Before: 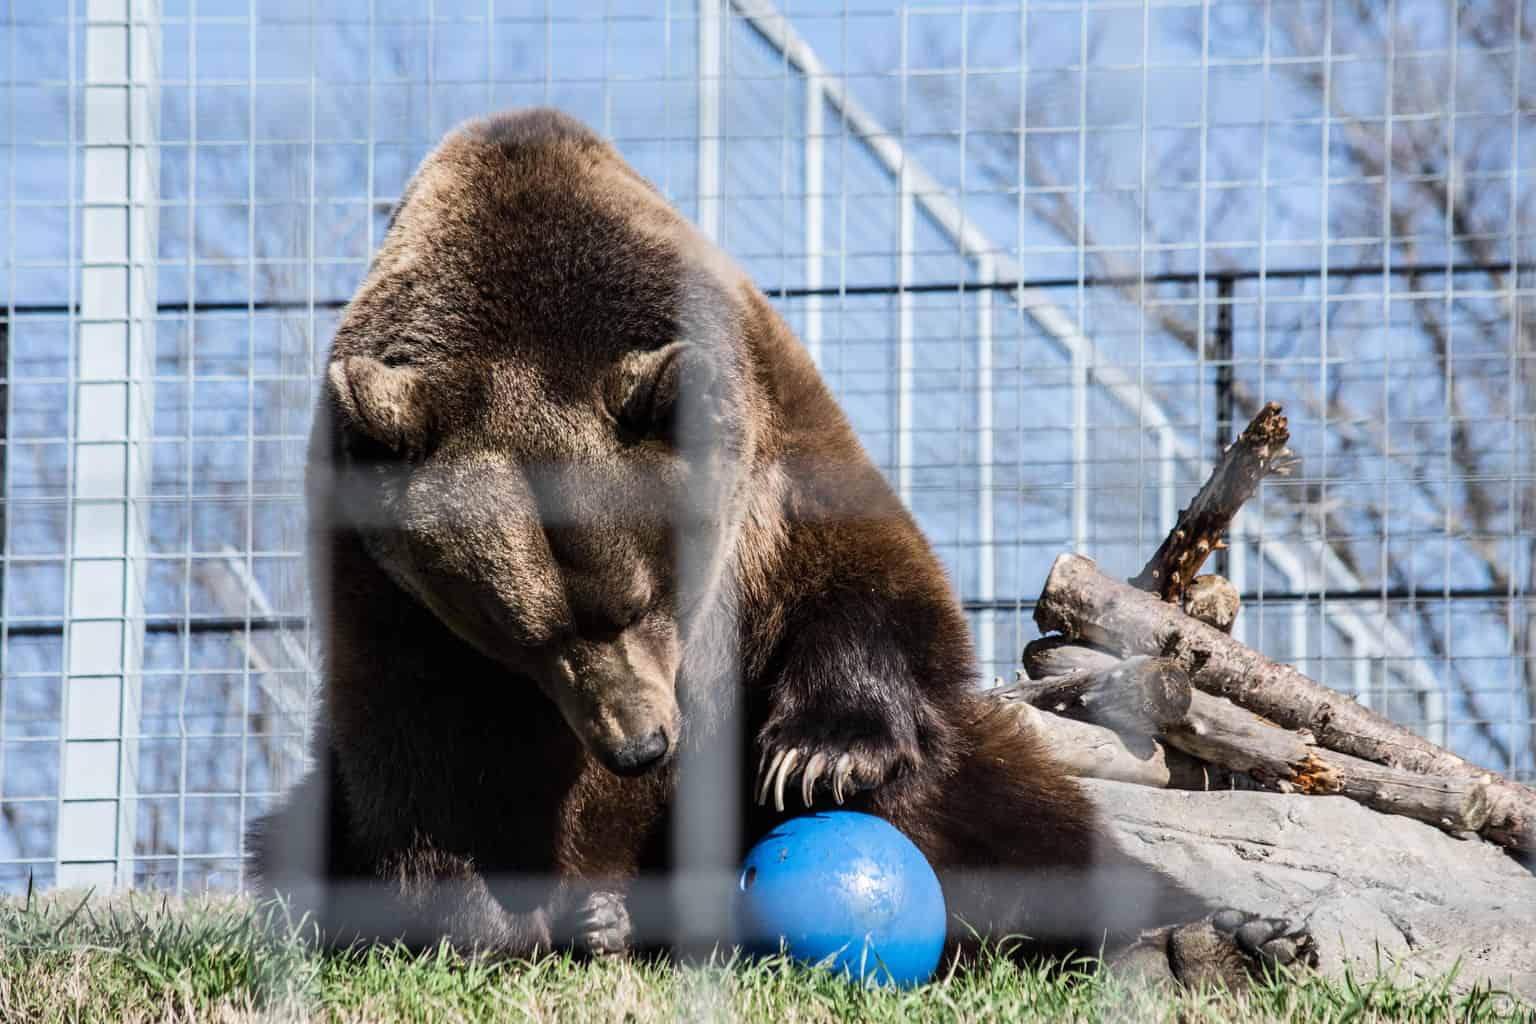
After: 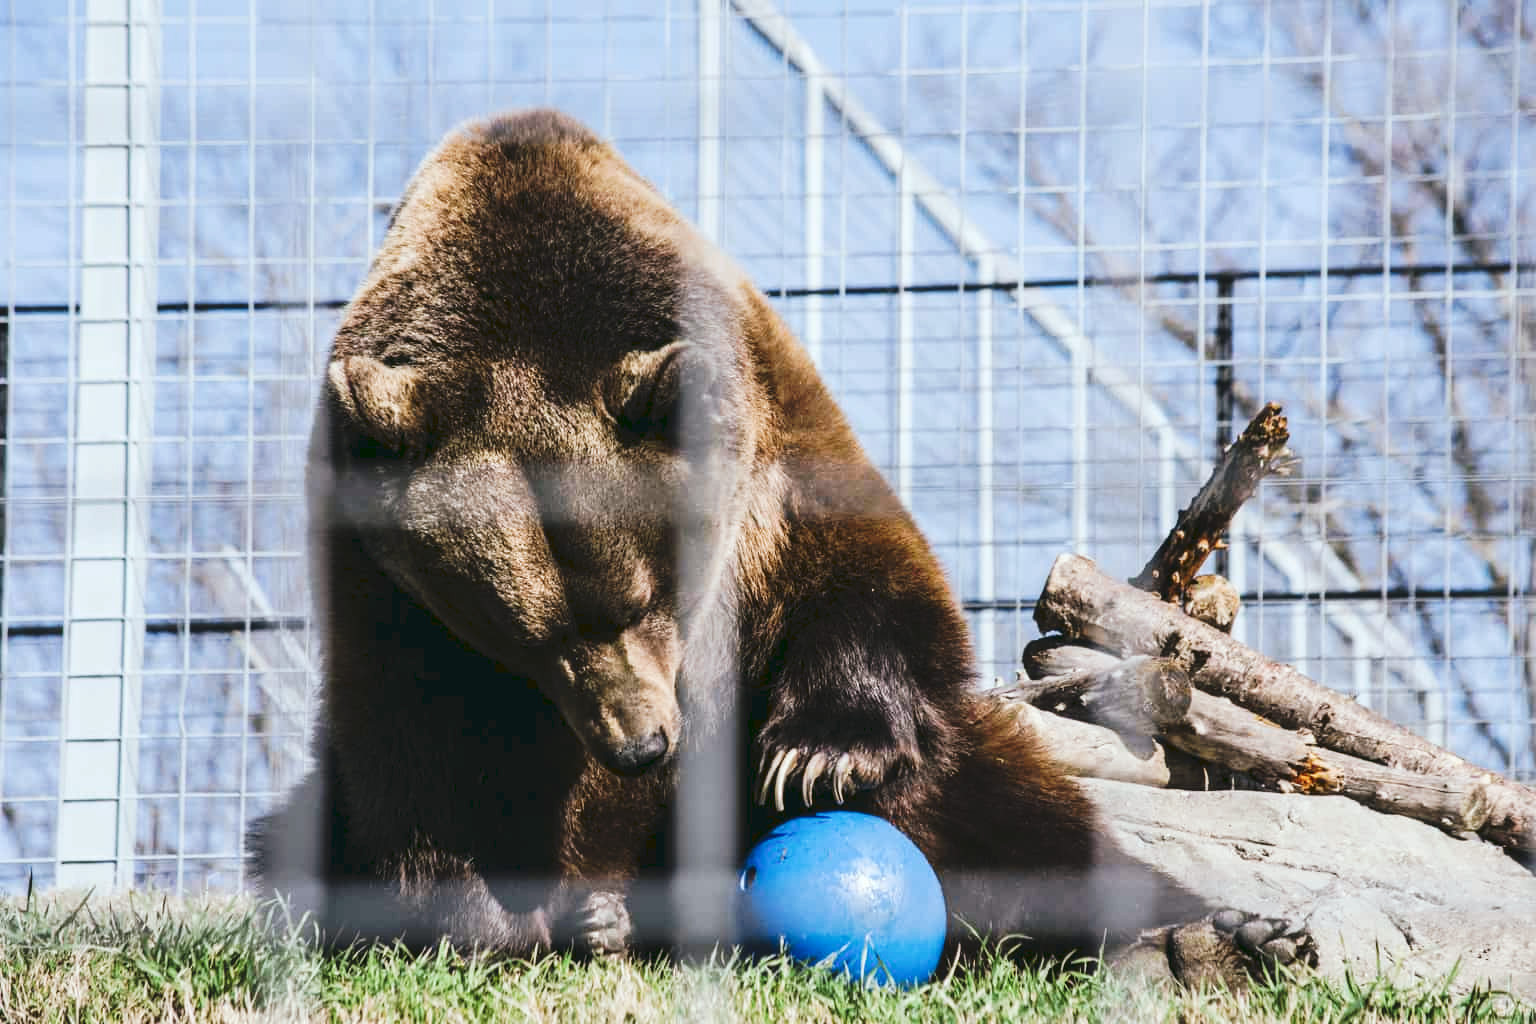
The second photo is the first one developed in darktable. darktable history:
tone curve: curves: ch0 [(0, 0) (0.003, 0.065) (0.011, 0.072) (0.025, 0.09) (0.044, 0.104) (0.069, 0.116) (0.1, 0.127) (0.136, 0.15) (0.177, 0.184) (0.224, 0.223) (0.277, 0.28) (0.335, 0.361) (0.399, 0.443) (0.468, 0.525) (0.543, 0.616) (0.623, 0.713) (0.709, 0.79) (0.801, 0.866) (0.898, 0.933) (1, 1)], preserve colors none
color look up table: target L [97.17, 92.57, 84.54, 88.96, 86.03, 74.12, 69.99, 56.4, 62.69, 61.37, 46.23, 31.88, 3.554, 200.89, 90.79, 84.32, 72.04, 65.73, 63.65, 57.1, 52.18, 54.4, 51.67, 47.15, 45.32, 38.71, 31.16, 23.2, 18.5, 89.85, 73.5, 63.99, 65.32, 61.44, 60.04, 50.71, 52.33, 50.79, 42.79, 36.97, 38.5, 35.94, 33.1, 2.157, 77.13, 73.51, 72.93, 64, 32.6], target a [-38.59, -5.621, -52.44, -37.16, -29.07, -48, -5.688, -50.35, -16.34, -5.997, -29.1, -29.02, -6.803, 0, 0.557, -0.331, 37.84, 33.68, 26.98, 51.39, 68.68, 29.77, -0.268, 68.35, 64.53, 52.76, 6.667, 41.28, 13.96, 16.88, 39.64, 1.539, 58.84, 73.06, 29.56, 75.82, 80.82, 45.23, 4.945, 14.21, 61, 53.97, 36.65, 4.332, -11.43, -26.93, -33.59, -10.49, -13.11], target b [94.13, 6.963, 47.93, -1.947, 32.96, 18.81, 54.46, 44.35, 11.48, 56.85, 39.2, 24.12, 5.315, -0.001, 23.33, 78.52, 10.61, 64.65, 23.92, 50.42, 7.582, 56.57, 36.8, 9.386, 61.65, 44.79, 4.333, 5.185, 31.06, -18.35, -32.84, 0.552, -28.74, -55.78, -18.08, -8.206, -42.28, -34.98, -31.14, -62.86, -62.67, -12.07, -80.05, -29.47, -16.8, -32.07, -4.448, -45.04, -13.19], num patches 49
